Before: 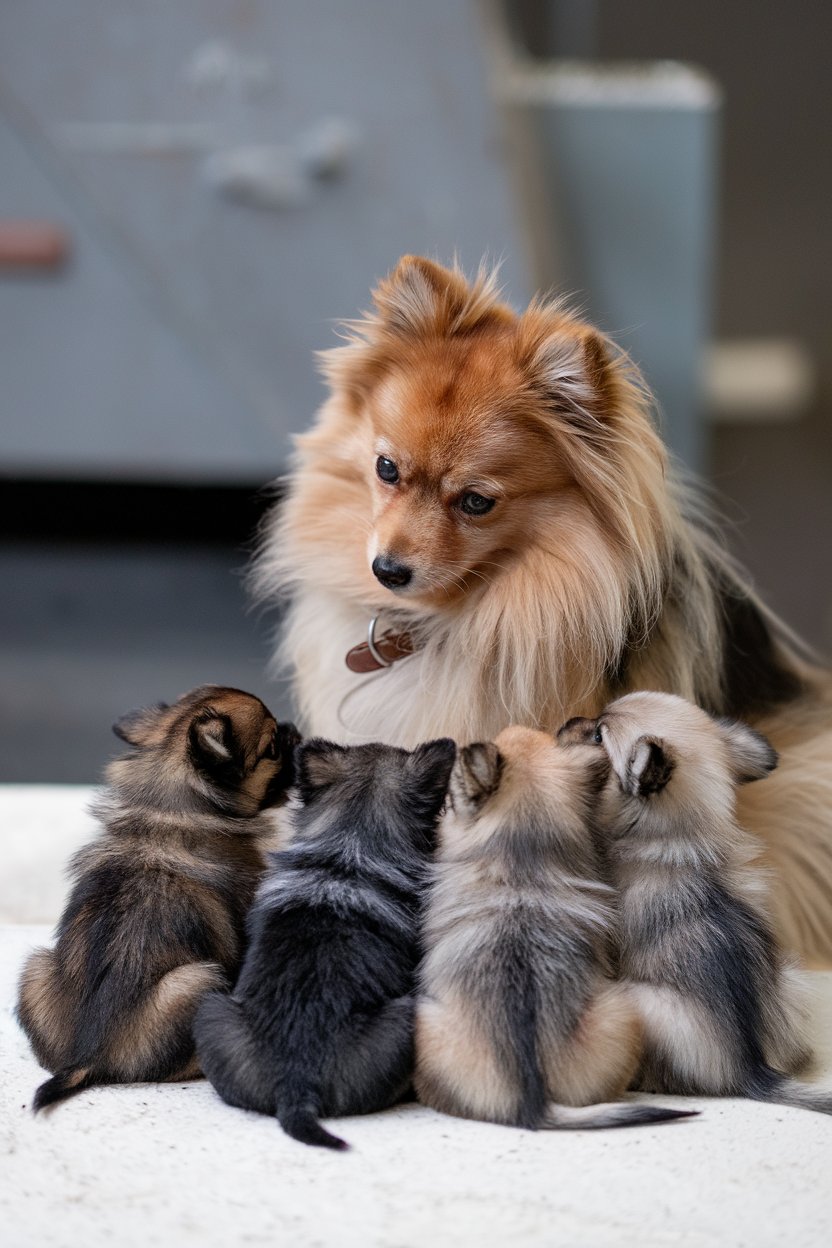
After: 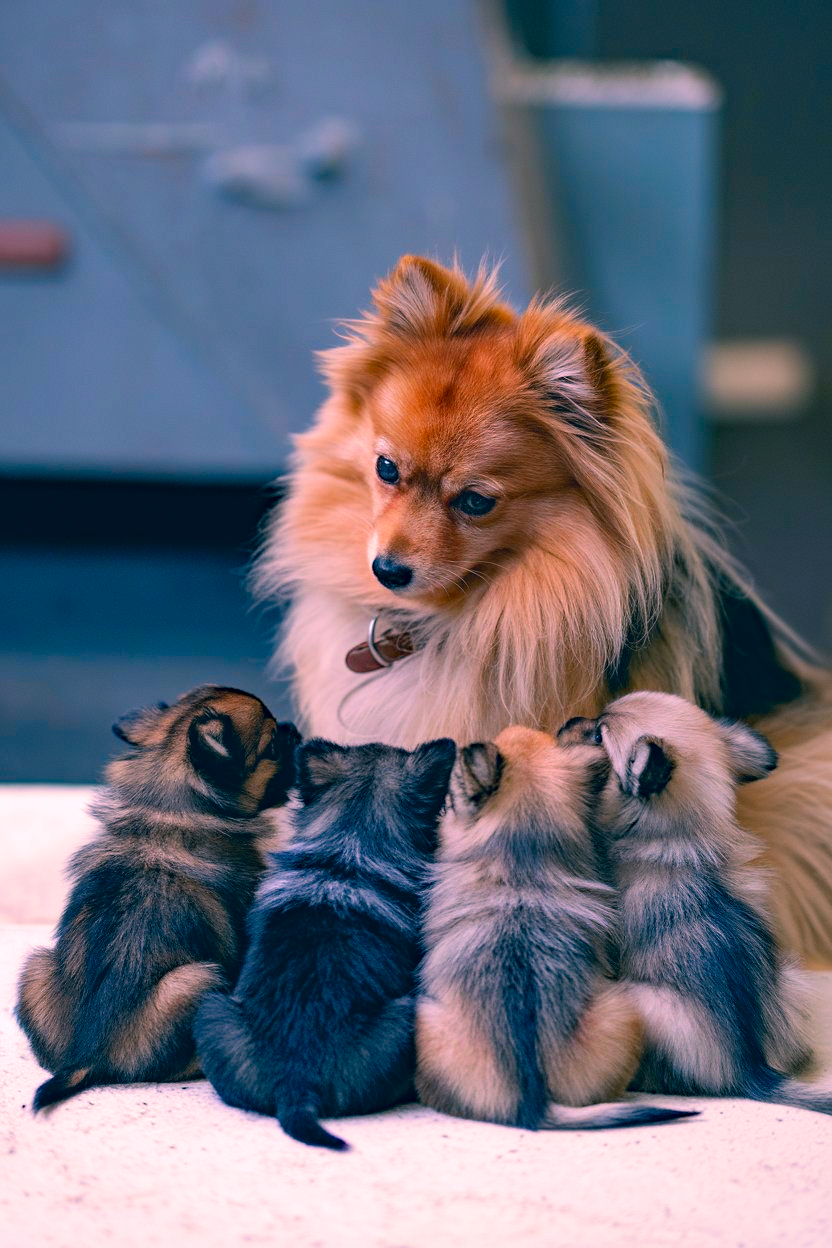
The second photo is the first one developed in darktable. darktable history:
split-toning: shadows › saturation 0.61, highlights › saturation 0.58, balance -28.74, compress 87.36%
haze removal: strength 0.29, distance 0.25, compatibility mode true, adaptive false
color correction: highlights a* 17.03, highlights b* 0.205, shadows a* -15.38, shadows b* -14.56, saturation 1.5
